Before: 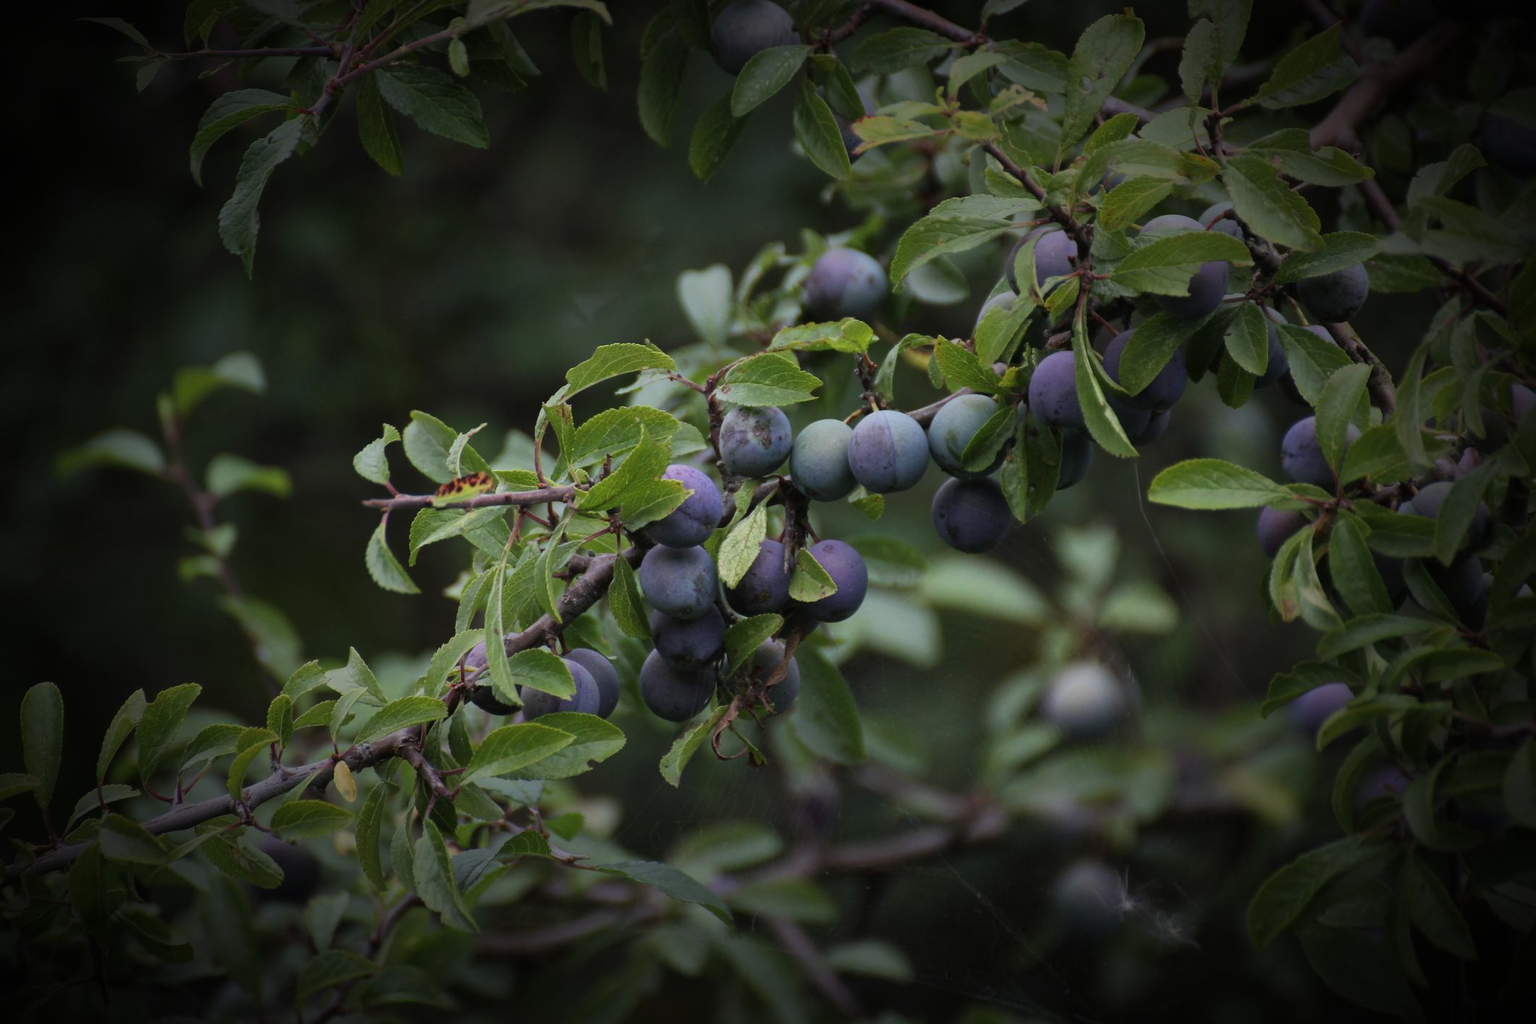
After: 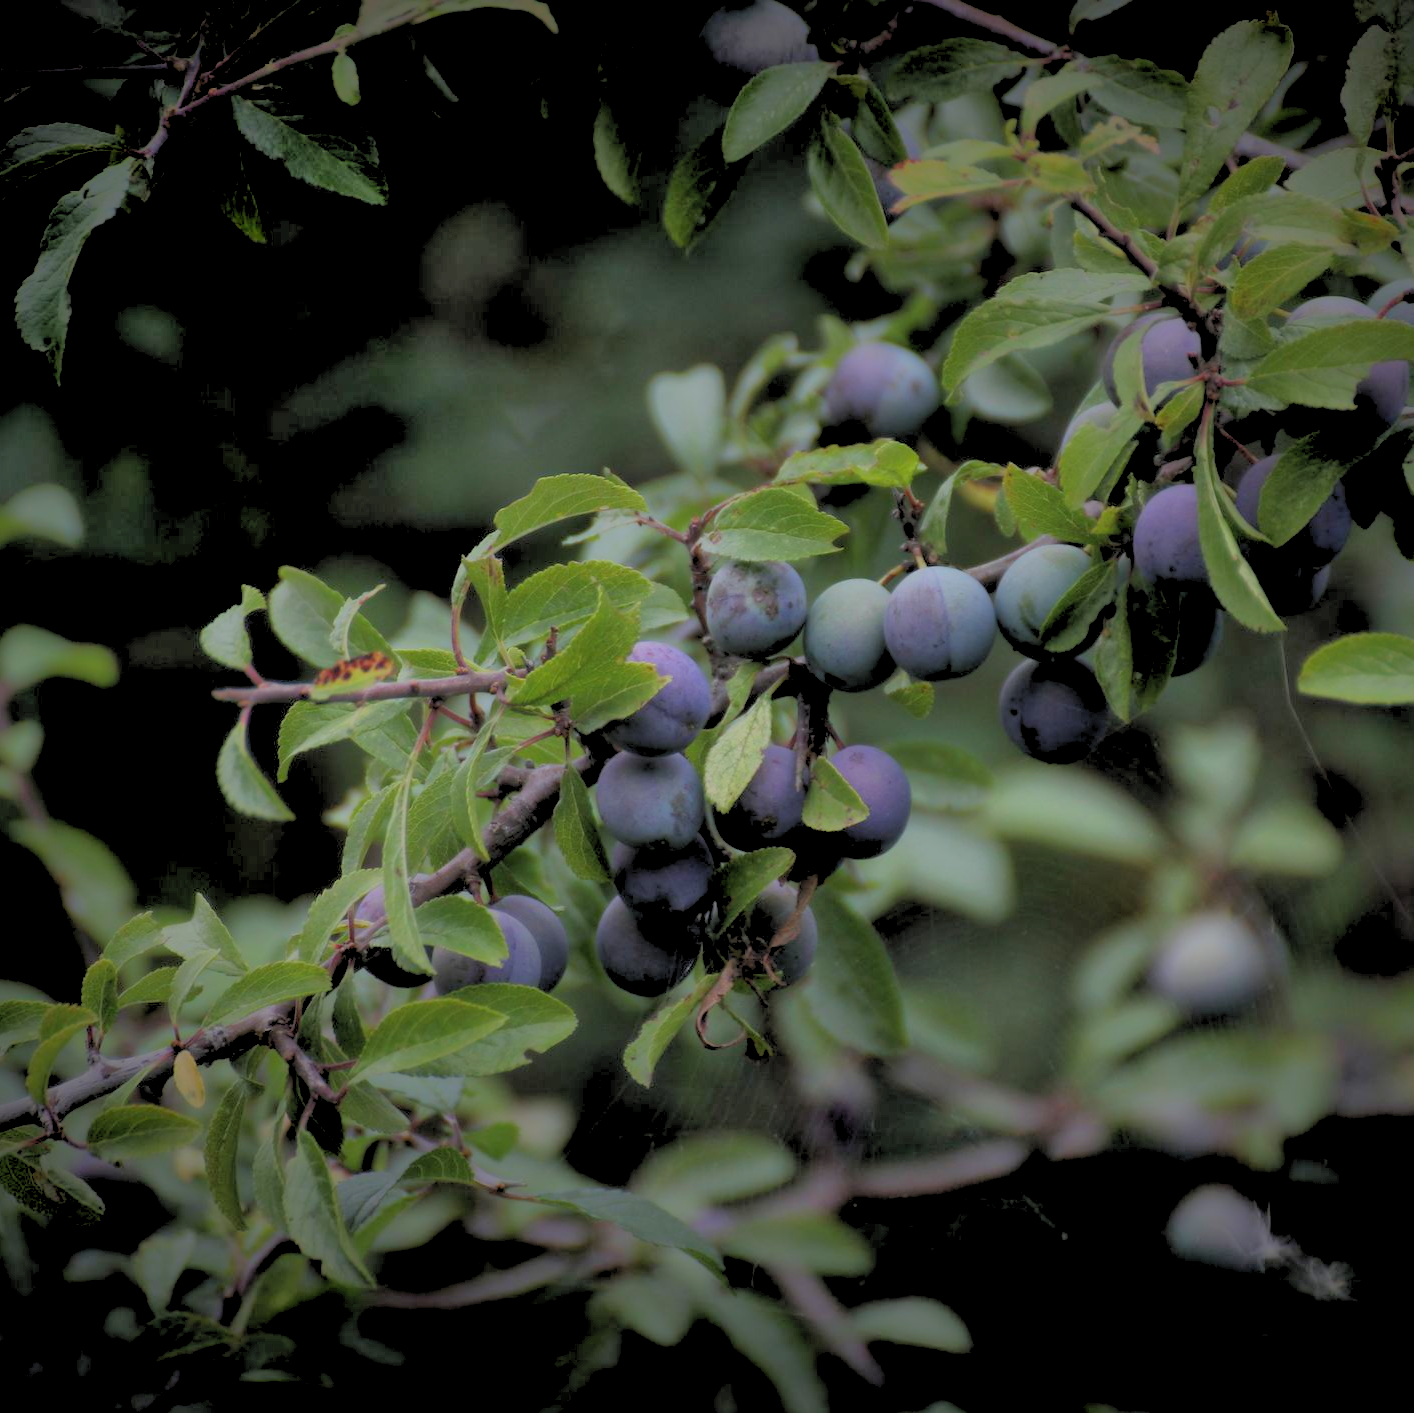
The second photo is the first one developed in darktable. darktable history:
contrast equalizer: octaves 7, y [[0.502, 0.505, 0.512, 0.529, 0.564, 0.588], [0.5 ×6], [0.502, 0.505, 0.512, 0.529, 0.564, 0.588], [0, 0.001, 0.001, 0.004, 0.008, 0.011], [0, 0.001, 0.001, 0.004, 0.008, 0.011]], mix -1
shadows and highlights: on, module defaults
crop and rotate: left 13.537%, right 19.796%
rgb levels: preserve colors sum RGB, levels [[0.038, 0.433, 0.934], [0, 0.5, 1], [0, 0.5, 1]]
